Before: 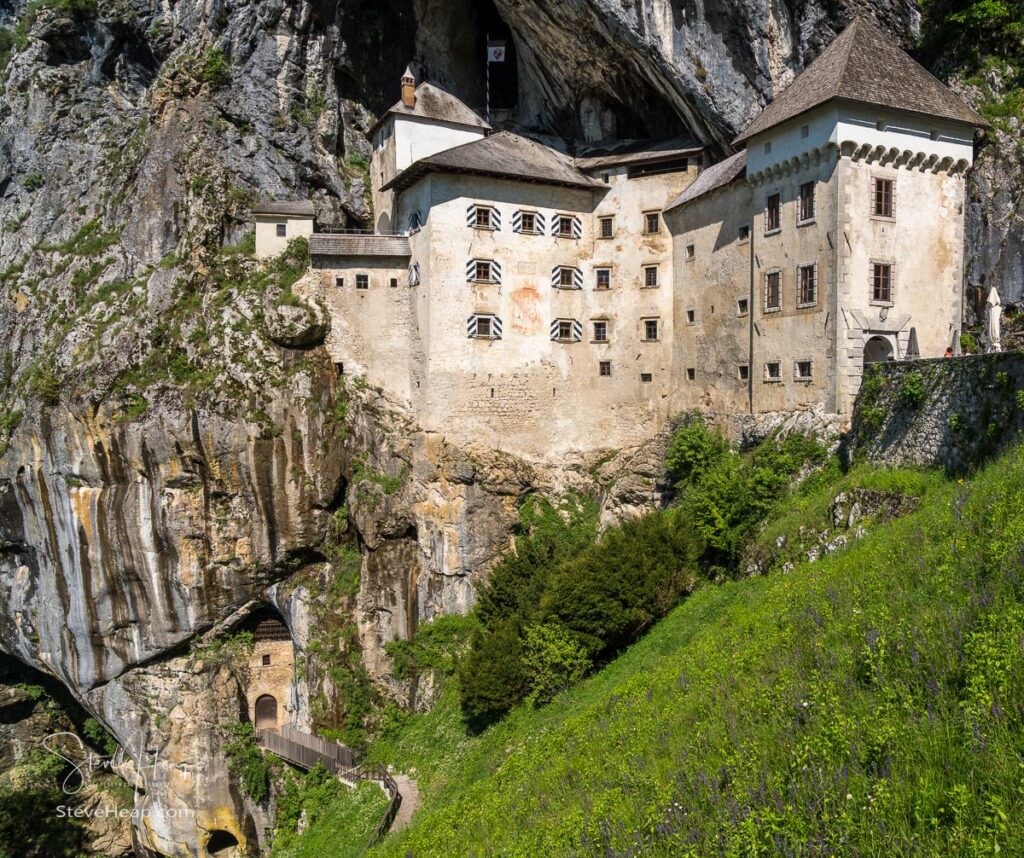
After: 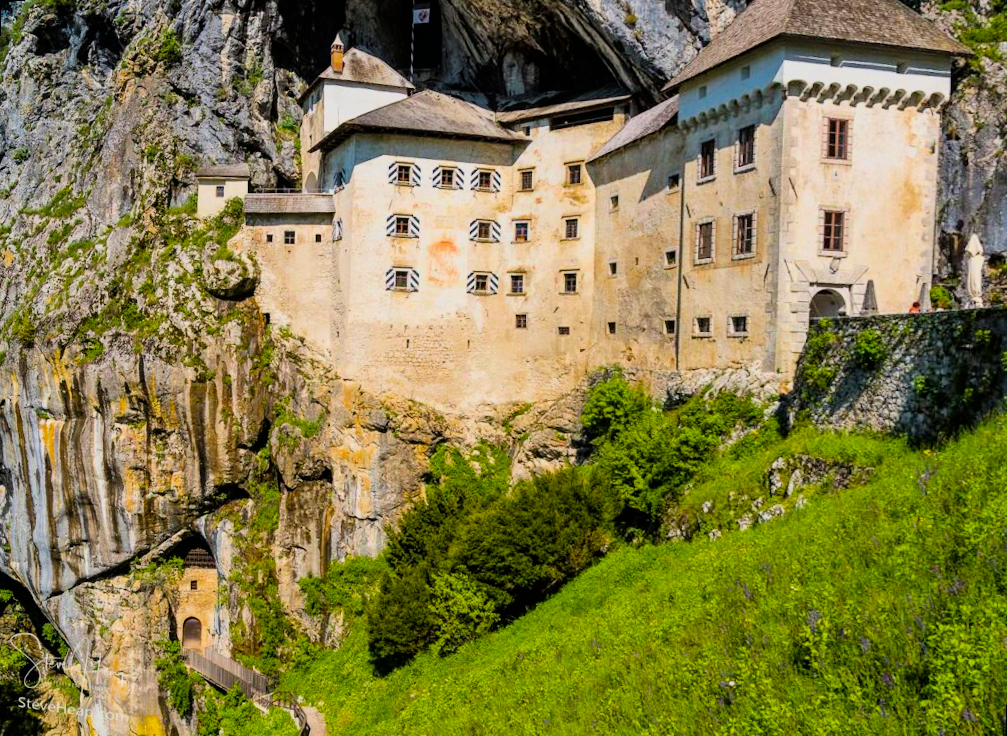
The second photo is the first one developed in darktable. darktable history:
filmic rgb: black relative exposure -7.15 EV, white relative exposure 5.36 EV, hardness 3.02, color science v6 (2022)
rotate and perspective: rotation 1.69°, lens shift (vertical) -0.023, lens shift (horizontal) -0.291, crop left 0.025, crop right 0.988, crop top 0.092, crop bottom 0.842
color balance rgb: linear chroma grading › global chroma 20%, perceptual saturation grading › global saturation 25%, perceptual brilliance grading › global brilliance 20%, global vibrance 20%
